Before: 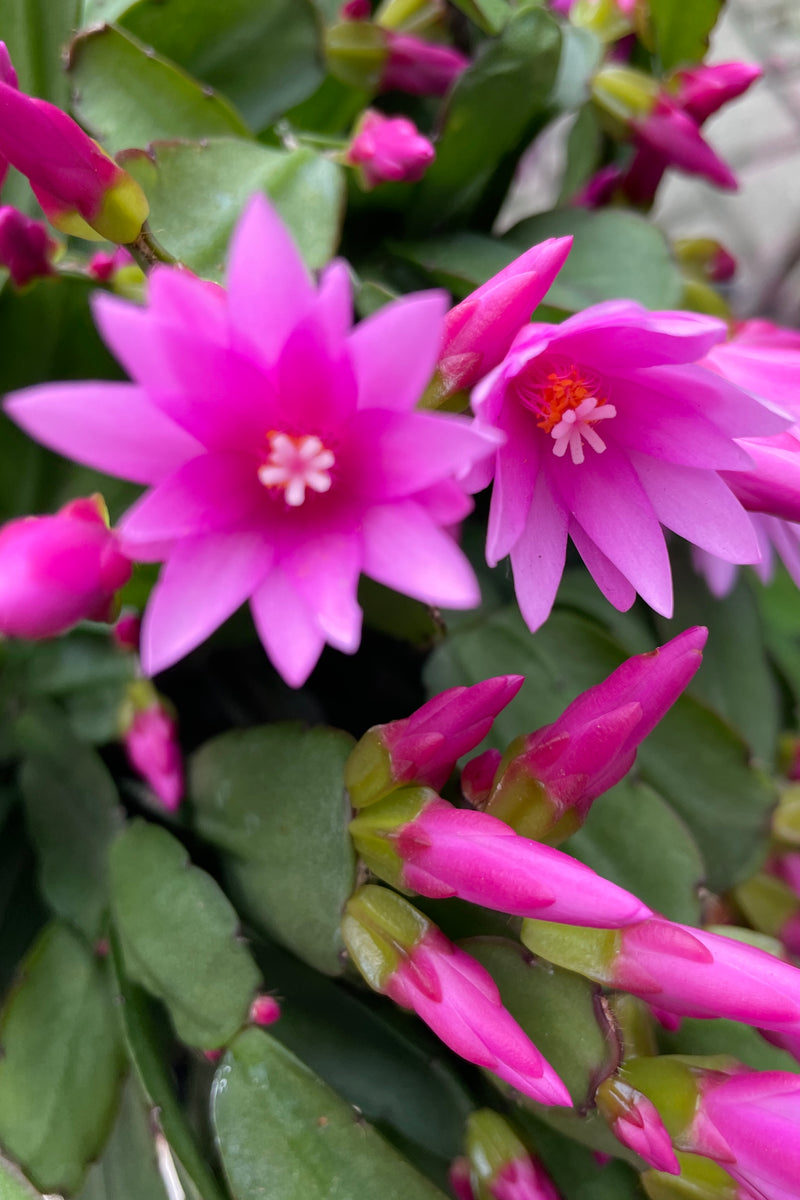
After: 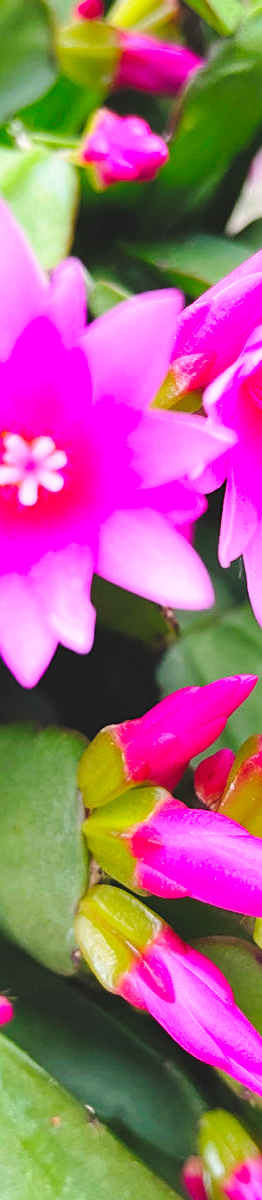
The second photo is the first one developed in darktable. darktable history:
exposure: black level correction -0.006, exposure 0.068 EV, compensate highlight preservation false
sharpen: on, module defaults
color correction: highlights b* 2.95
base curve: curves: ch0 [(0, 0) (0.028, 0.03) (0.121, 0.232) (0.46, 0.748) (0.859, 0.968) (1, 1)], preserve colors none
contrast brightness saturation: contrast 0.069, brightness 0.174, saturation 0.41
crop: left 33.389%, right 33.796%
